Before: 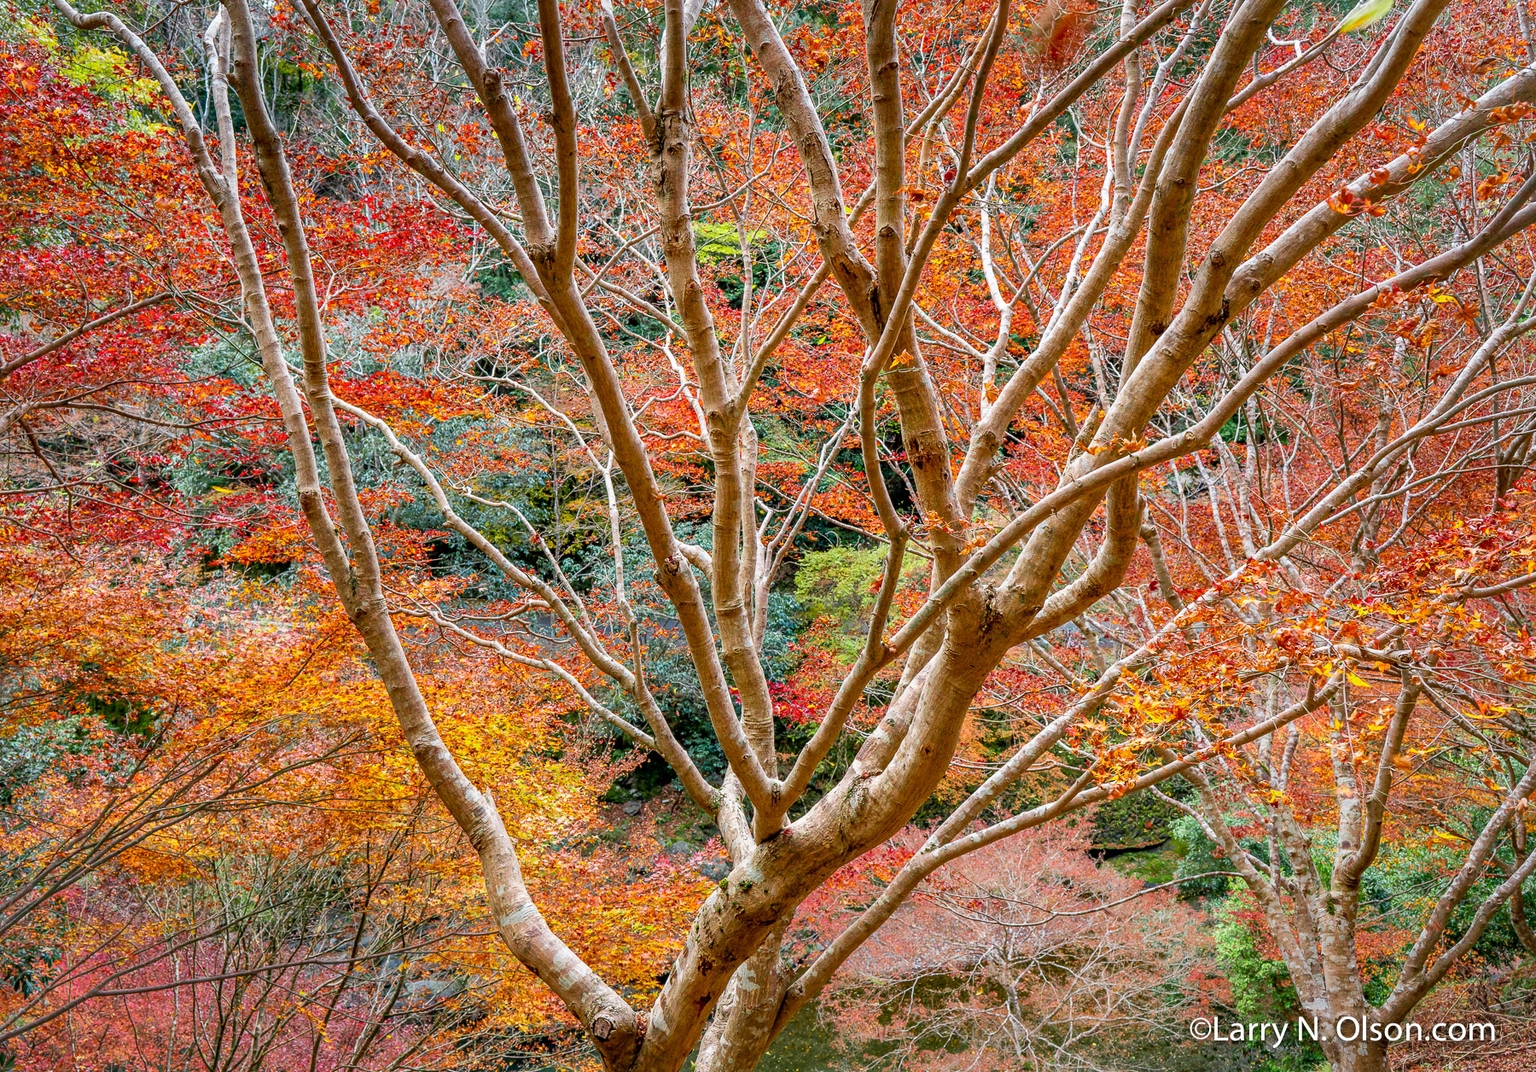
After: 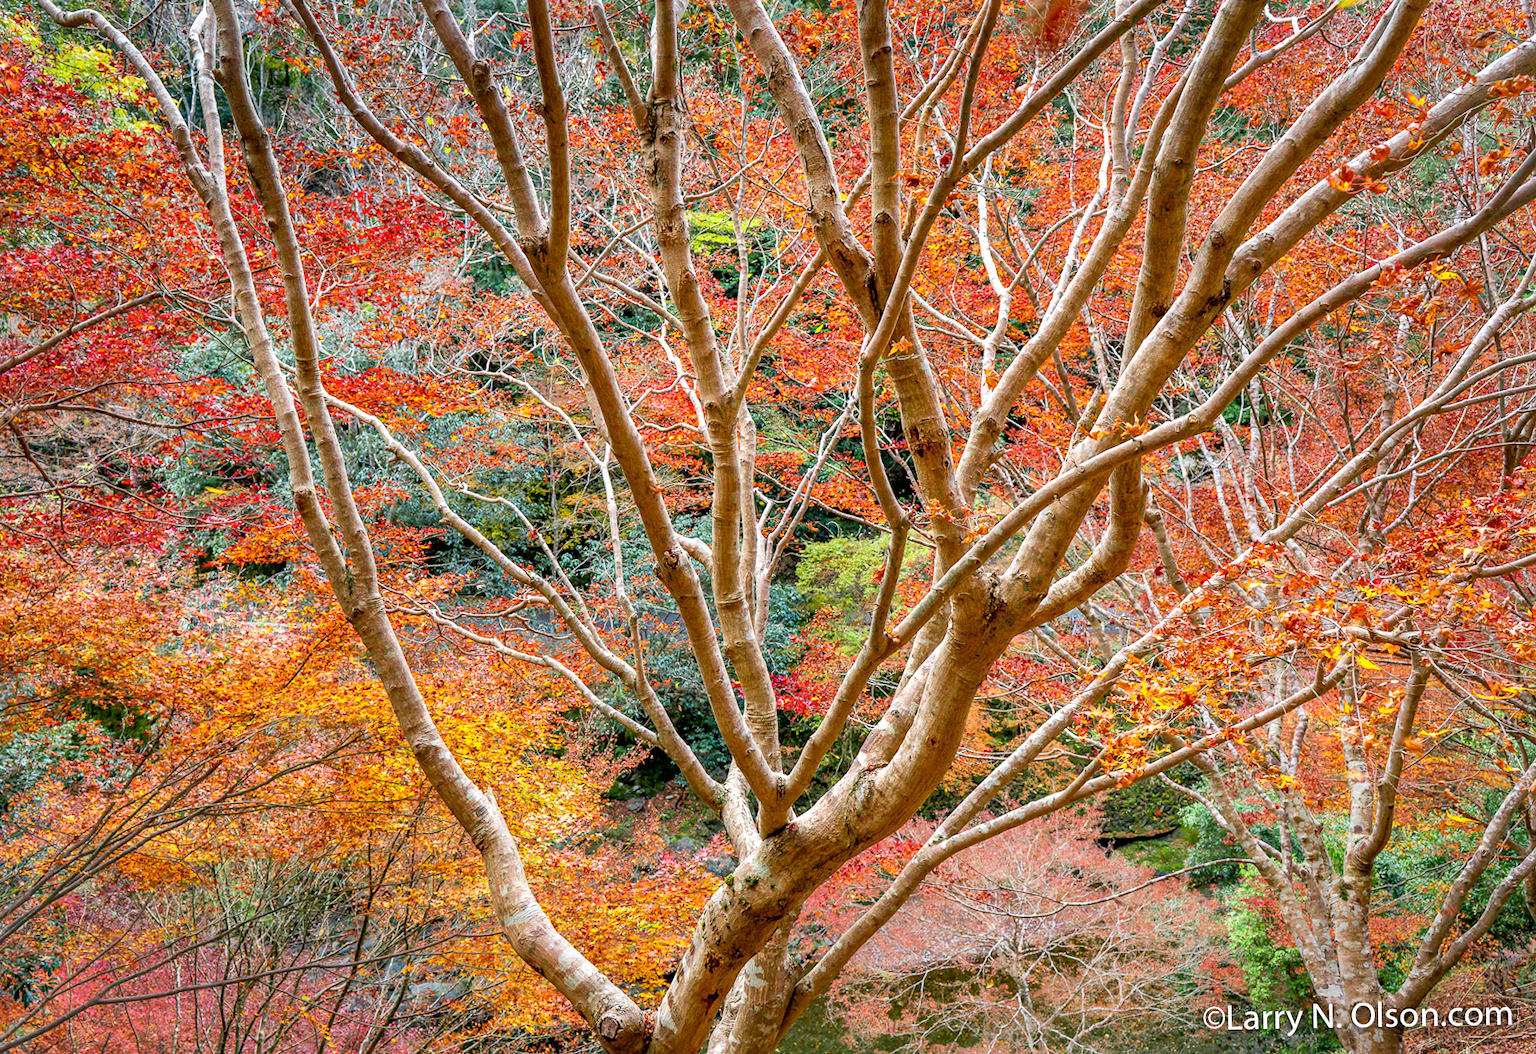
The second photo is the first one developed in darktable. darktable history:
rotate and perspective: rotation -1°, crop left 0.011, crop right 0.989, crop top 0.025, crop bottom 0.975
exposure: exposure 0.207 EV, compensate highlight preservation false
